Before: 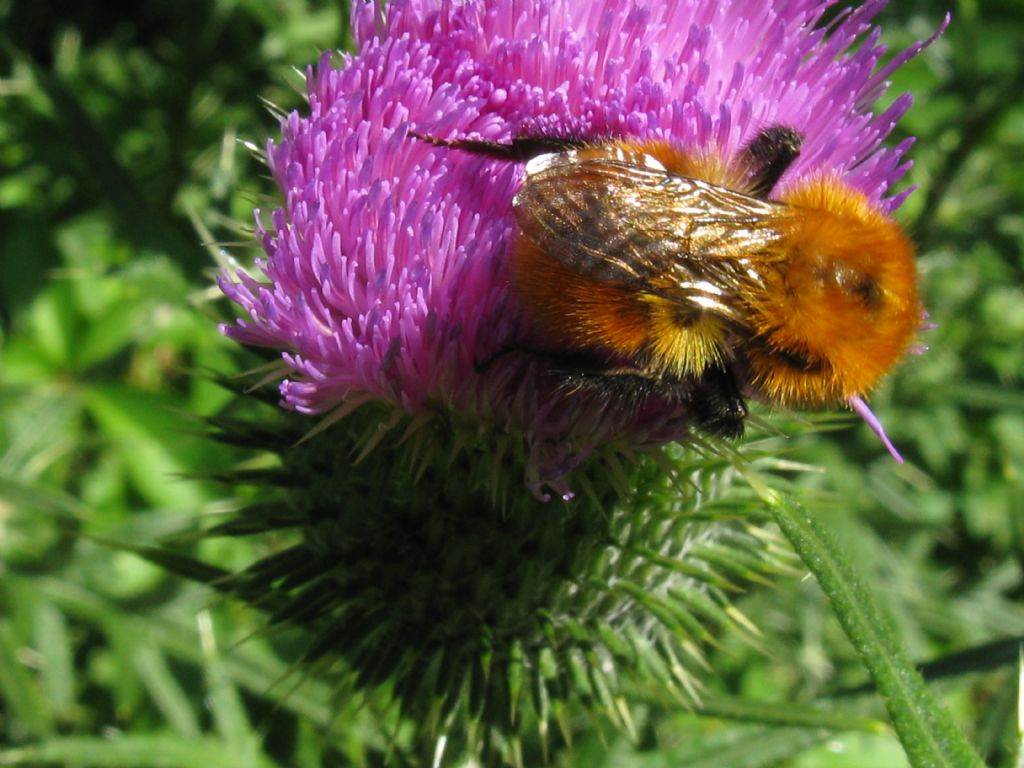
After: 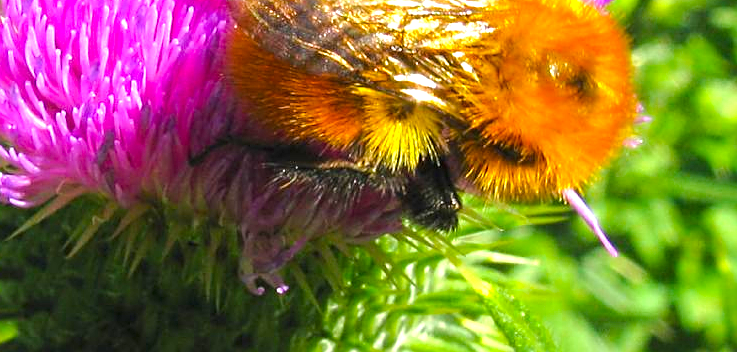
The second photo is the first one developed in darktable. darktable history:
sharpen: on, module defaults
crop and rotate: left 27.938%, top 27.046%, bottom 27.046%
exposure: black level correction 0, exposure 1.2 EV, compensate highlight preservation false
color balance rgb: perceptual saturation grading › global saturation 25%, perceptual brilliance grading › mid-tones 10%, perceptual brilliance grading › shadows 15%, global vibrance 20%
